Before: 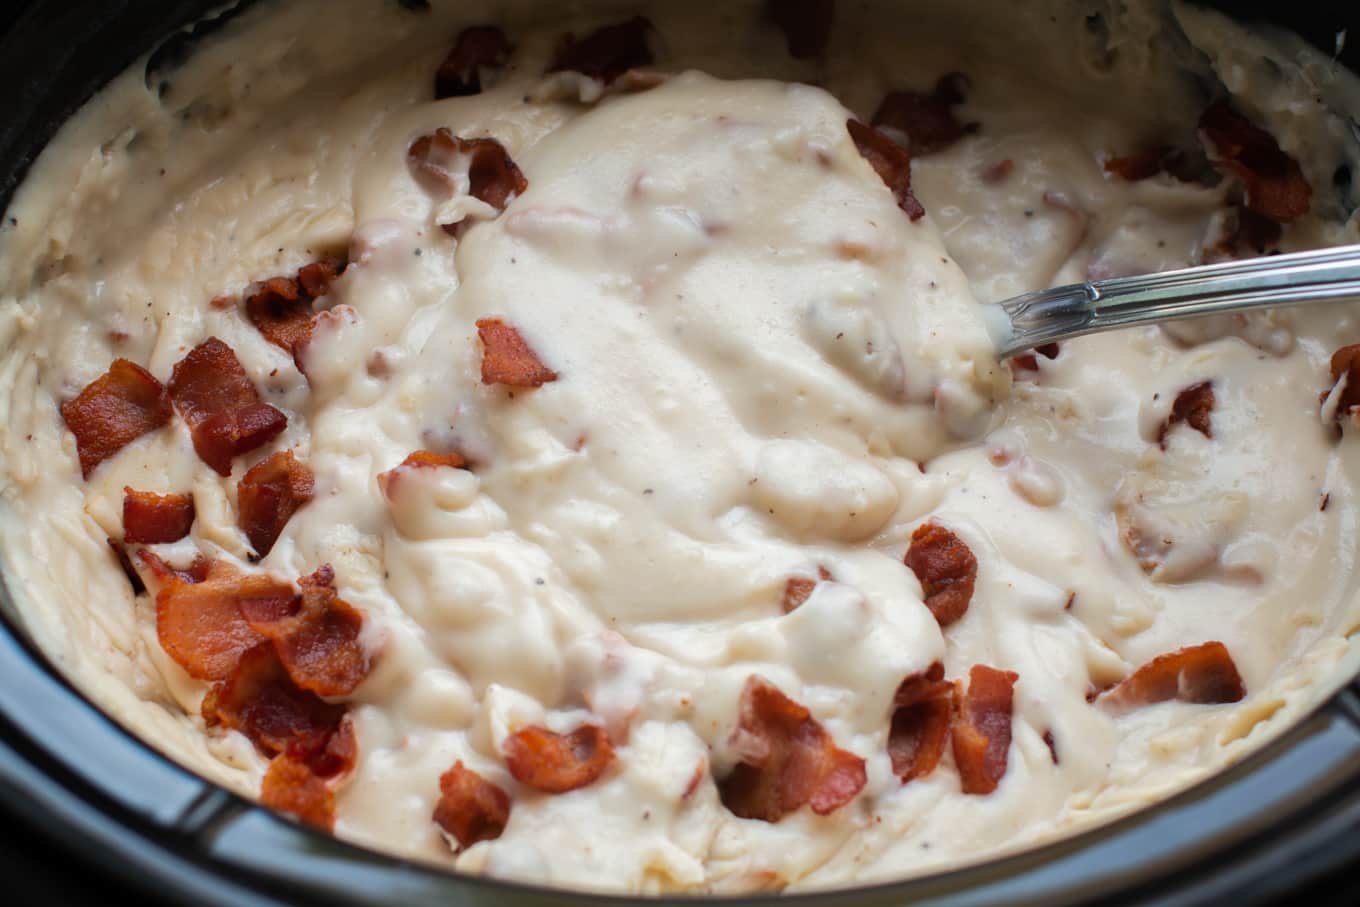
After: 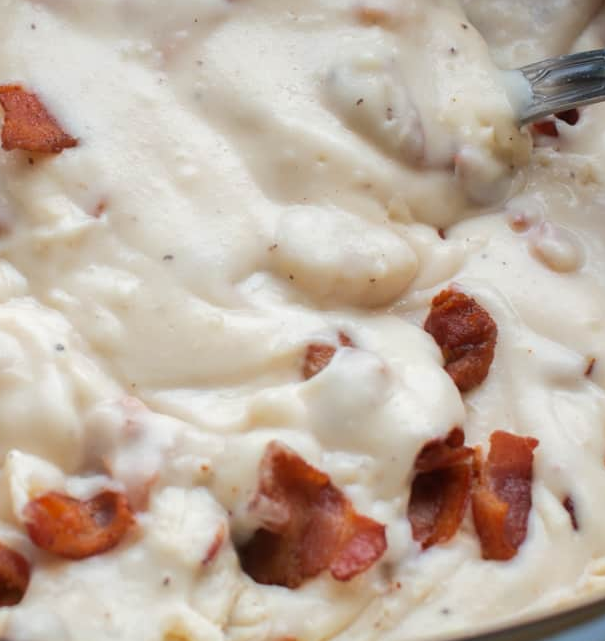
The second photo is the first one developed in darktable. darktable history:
crop: left 35.301%, top 25.832%, right 20.175%, bottom 3.458%
color correction: highlights b* -0.056
